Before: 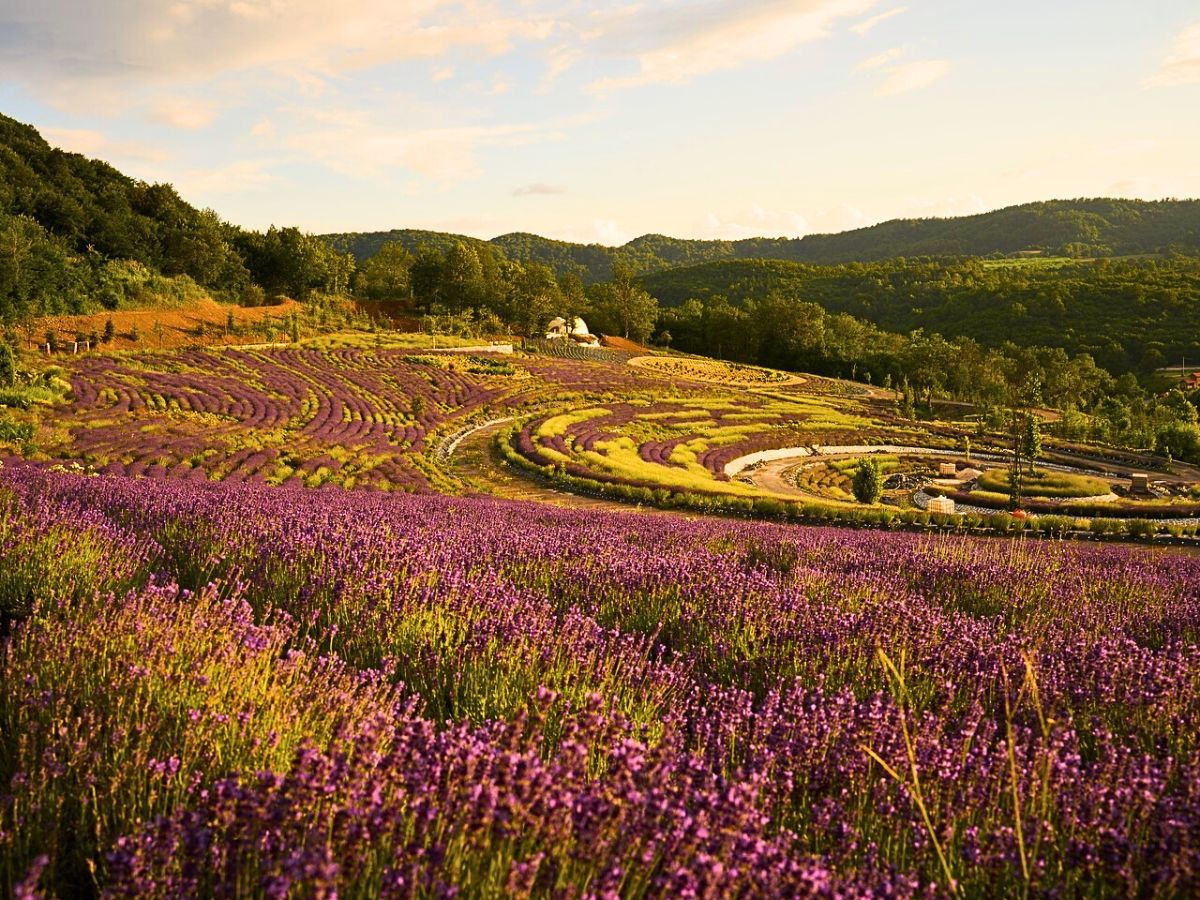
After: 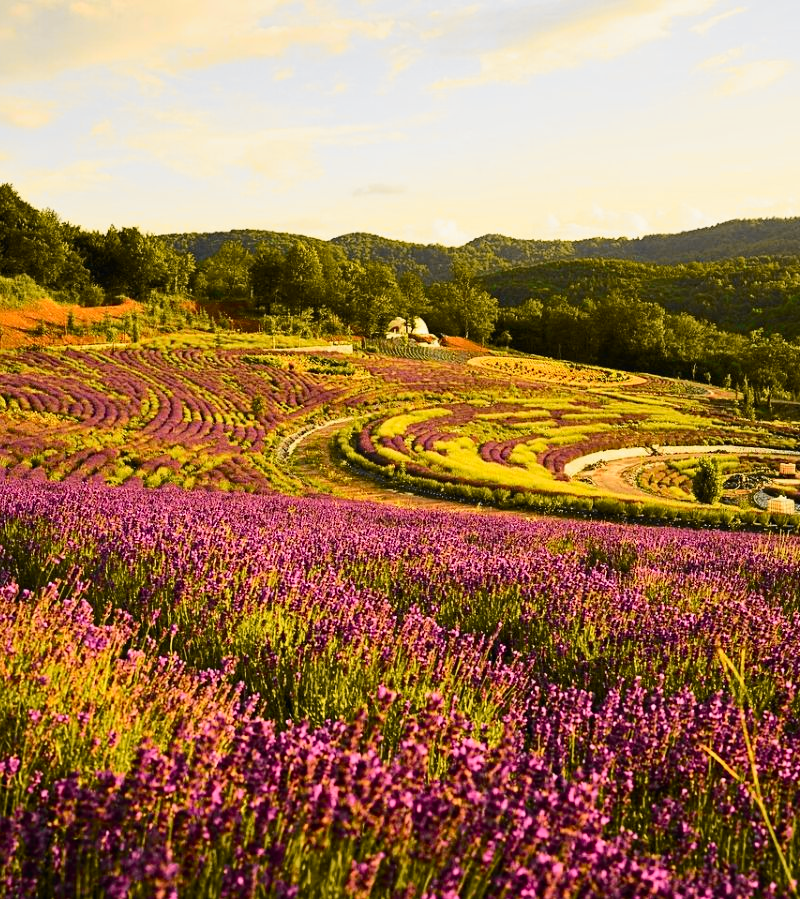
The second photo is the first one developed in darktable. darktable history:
crop and rotate: left 13.353%, right 19.966%
tone curve: curves: ch0 [(0, 0) (0.071, 0.047) (0.266, 0.26) (0.483, 0.554) (0.753, 0.811) (1, 0.983)]; ch1 [(0, 0) (0.346, 0.307) (0.408, 0.369) (0.463, 0.443) (0.482, 0.493) (0.502, 0.5) (0.517, 0.502) (0.55, 0.548) (0.597, 0.624) (0.651, 0.698) (1, 1)]; ch2 [(0, 0) (0.346, 0.34) (0.434, 0.46) (0.485, 0.494) (0.5, 0.494) (0.517, 0.506) (0.535, 0.529) (0.583, 0.611) (0.625, 0.666) (1, 1)], color space Lab, independent channels, preserve colors none
